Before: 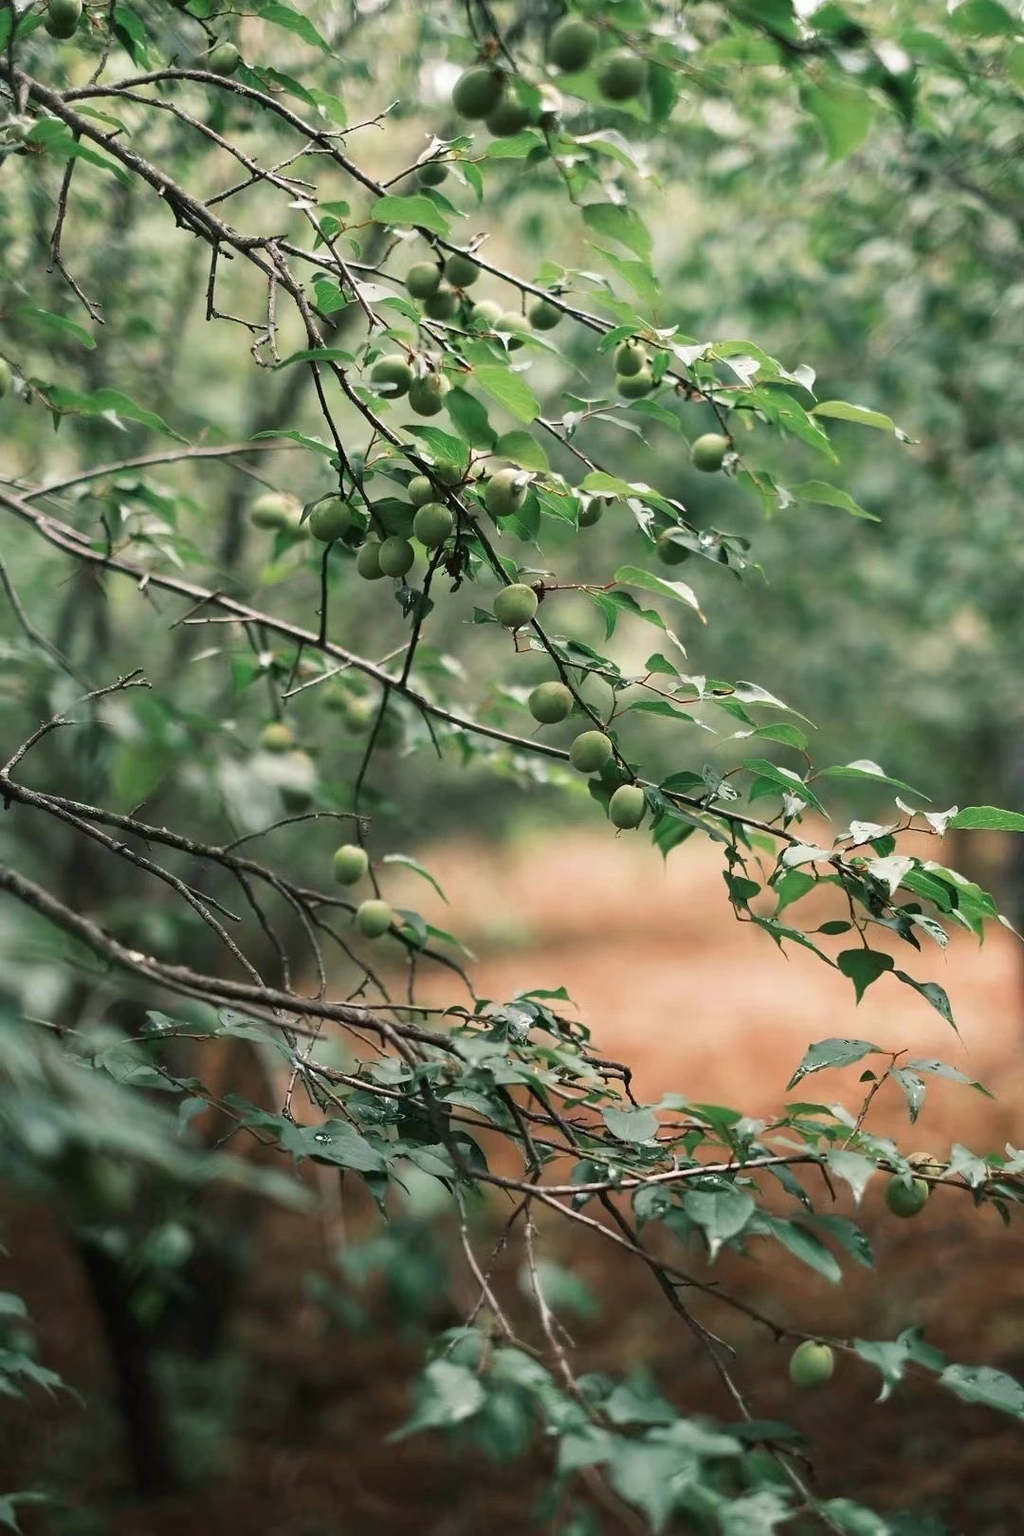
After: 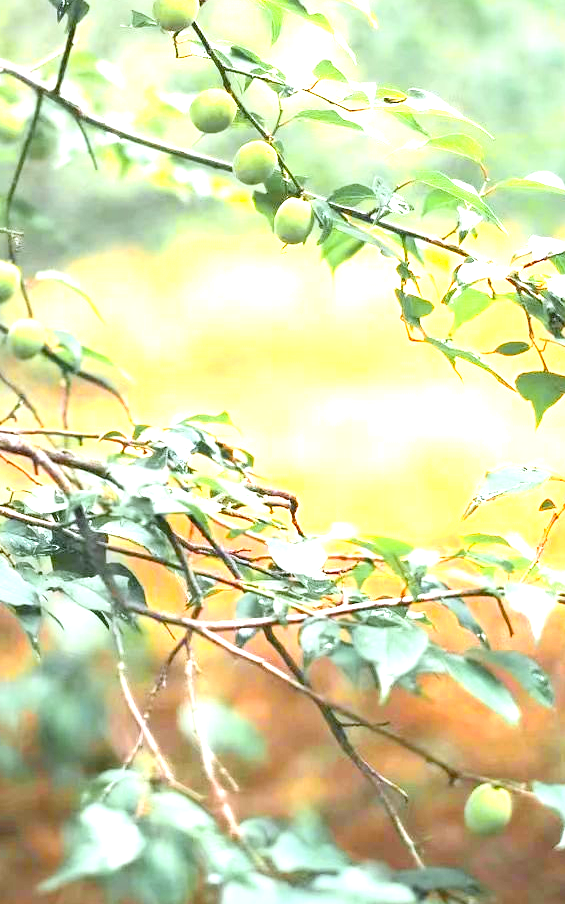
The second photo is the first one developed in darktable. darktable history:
crop: left 34.094%, top 38.901%, right 13.535%, bottom 5.273%
exposure: exposure 2.182 EV, compensate highlight preservation false
color calibration: illuminant as shot in camera, x 0.358, y 0.373, temperature 4628.91 K
color zones: curves: ch0 [(0, 0.511) (0.143, 0.531) (0.286, 0.56) (0.429, 0.5) (0.571, 0.5) (0.714, 0.5) (0.857, 0.5) (1, 0.5)]; ch1 [(0, 0.525) (0.143, 0.705) (0.286, 0.715) (0.429, 0.35) (0.571, 0.35) (0.714, 0.35) (0.857, 0.4) (1, 0.4)]; ch2 [(0, 0.572) (0.143, 0.512) (0.286, 0.473) (0.429, 0.45) (0.571, 0.5) (0.714, 0.5) (0.857, 0.518) (1, 0.518)]
contrast brightness saturation: contrast 0.141, brightness 0.217
color balance rgb: linear chroma grading › global chroma 14.624%, perceptual saturation grading › global saturation 10.268%, global vibrance 14.865%
